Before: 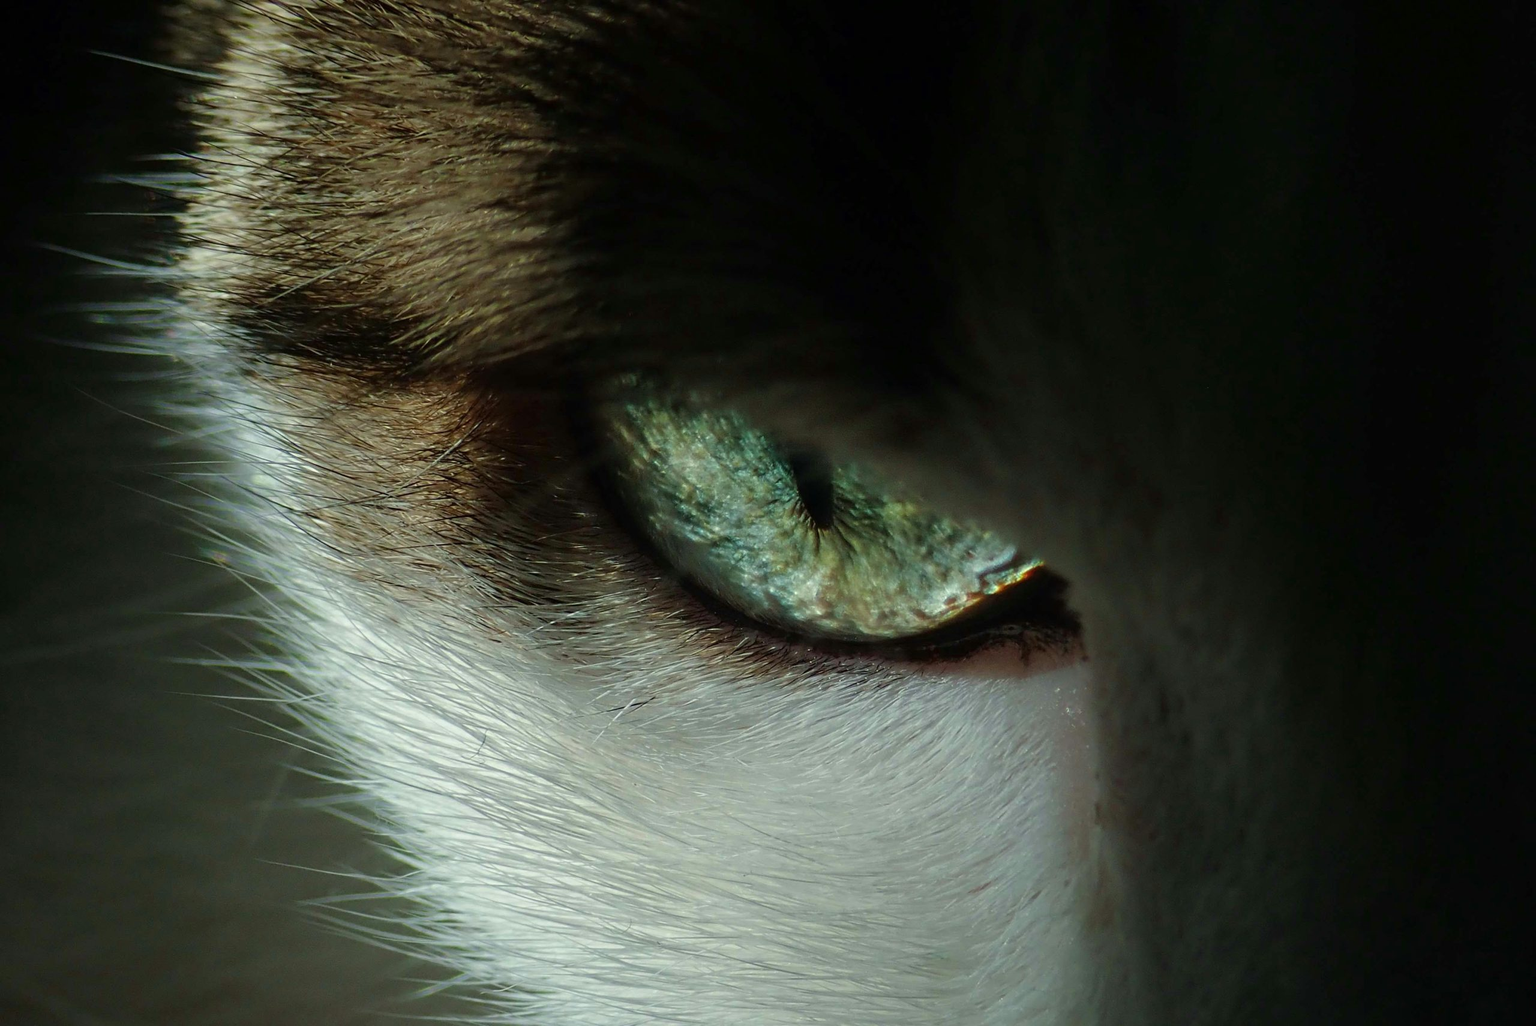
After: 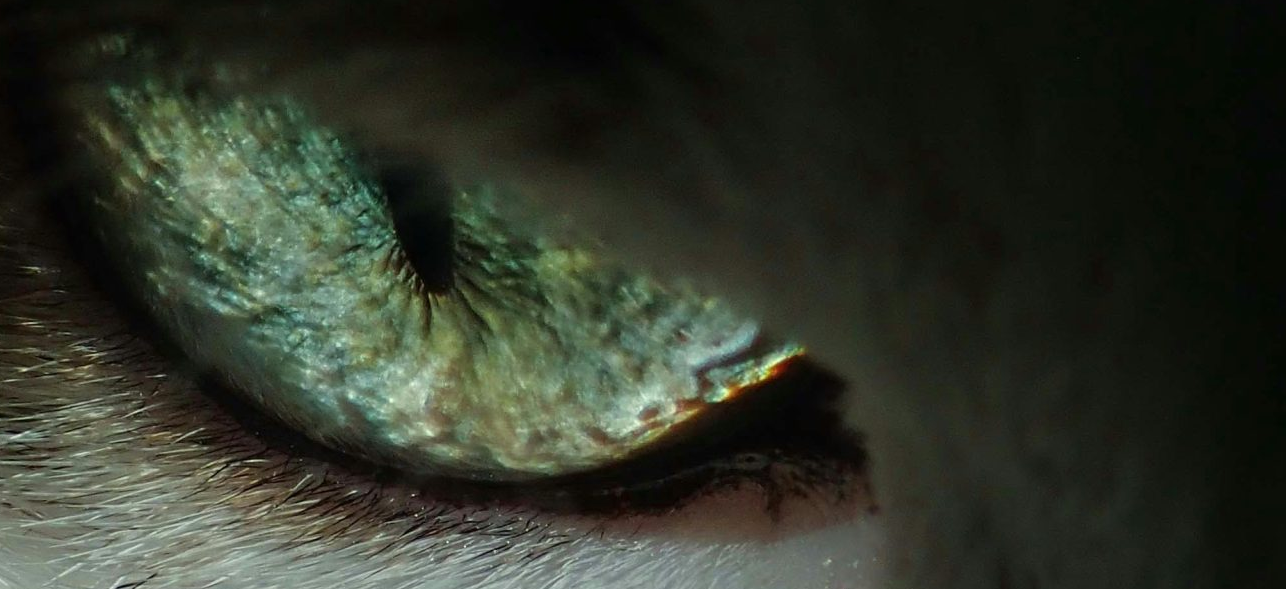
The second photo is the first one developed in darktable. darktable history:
crop: left 36.562%, top 34.411%, right 13.2%, bottom 31.102%
